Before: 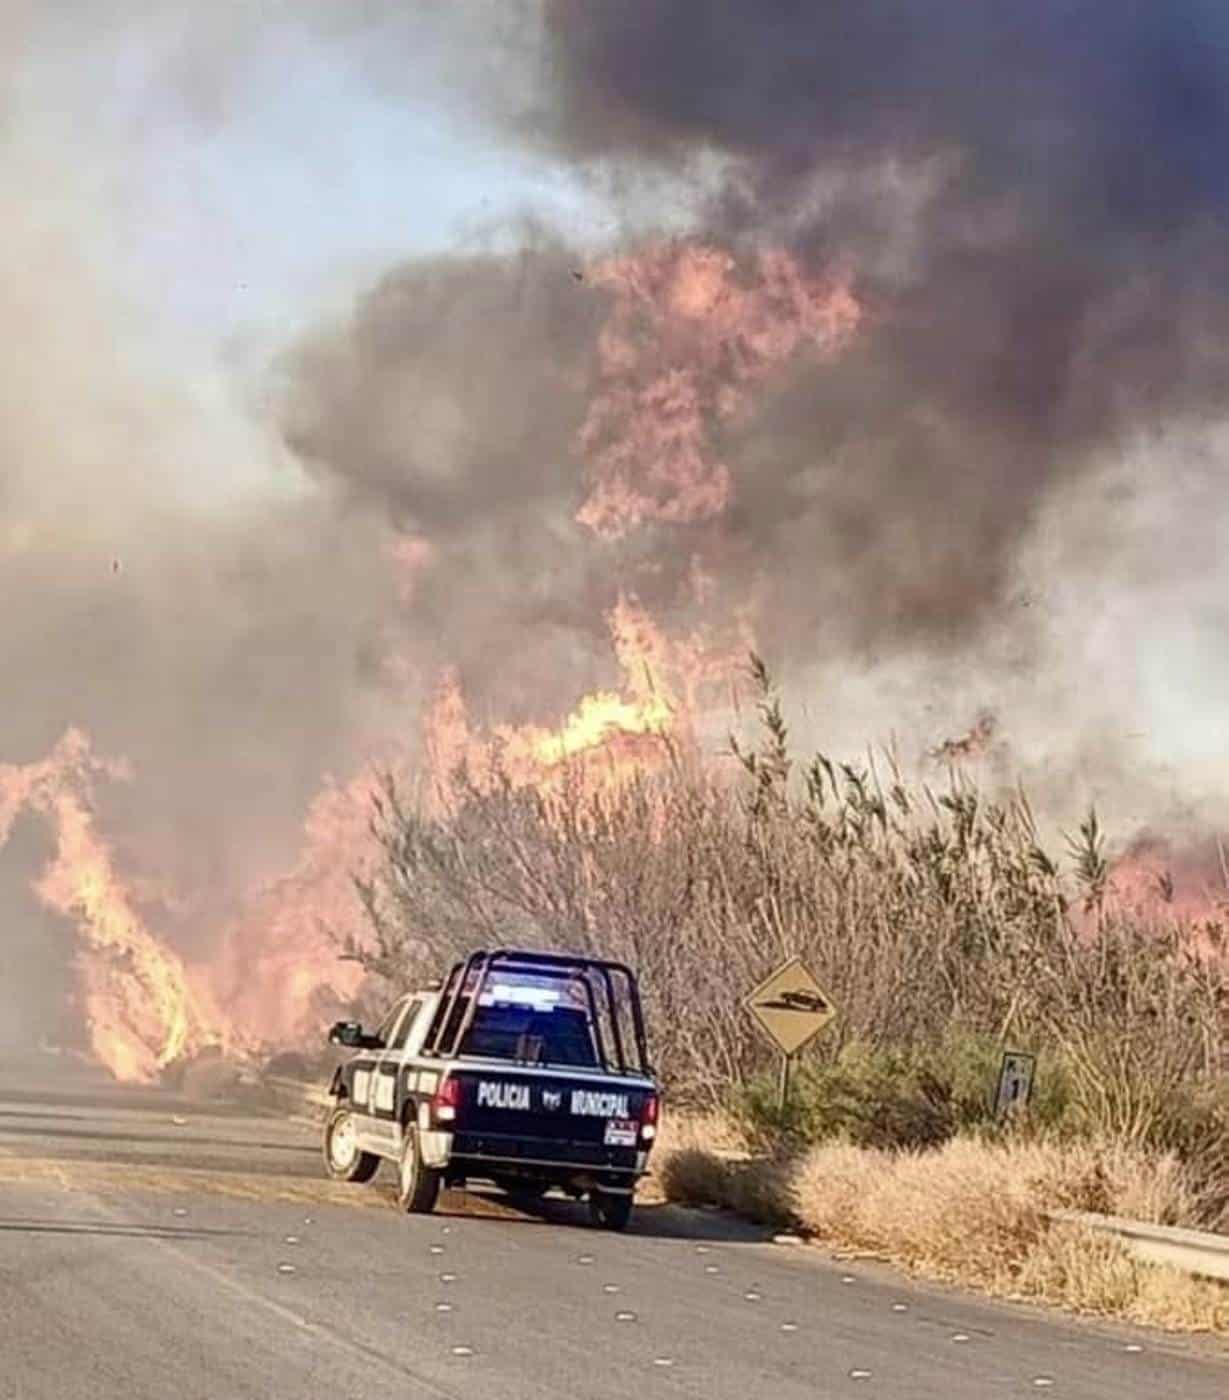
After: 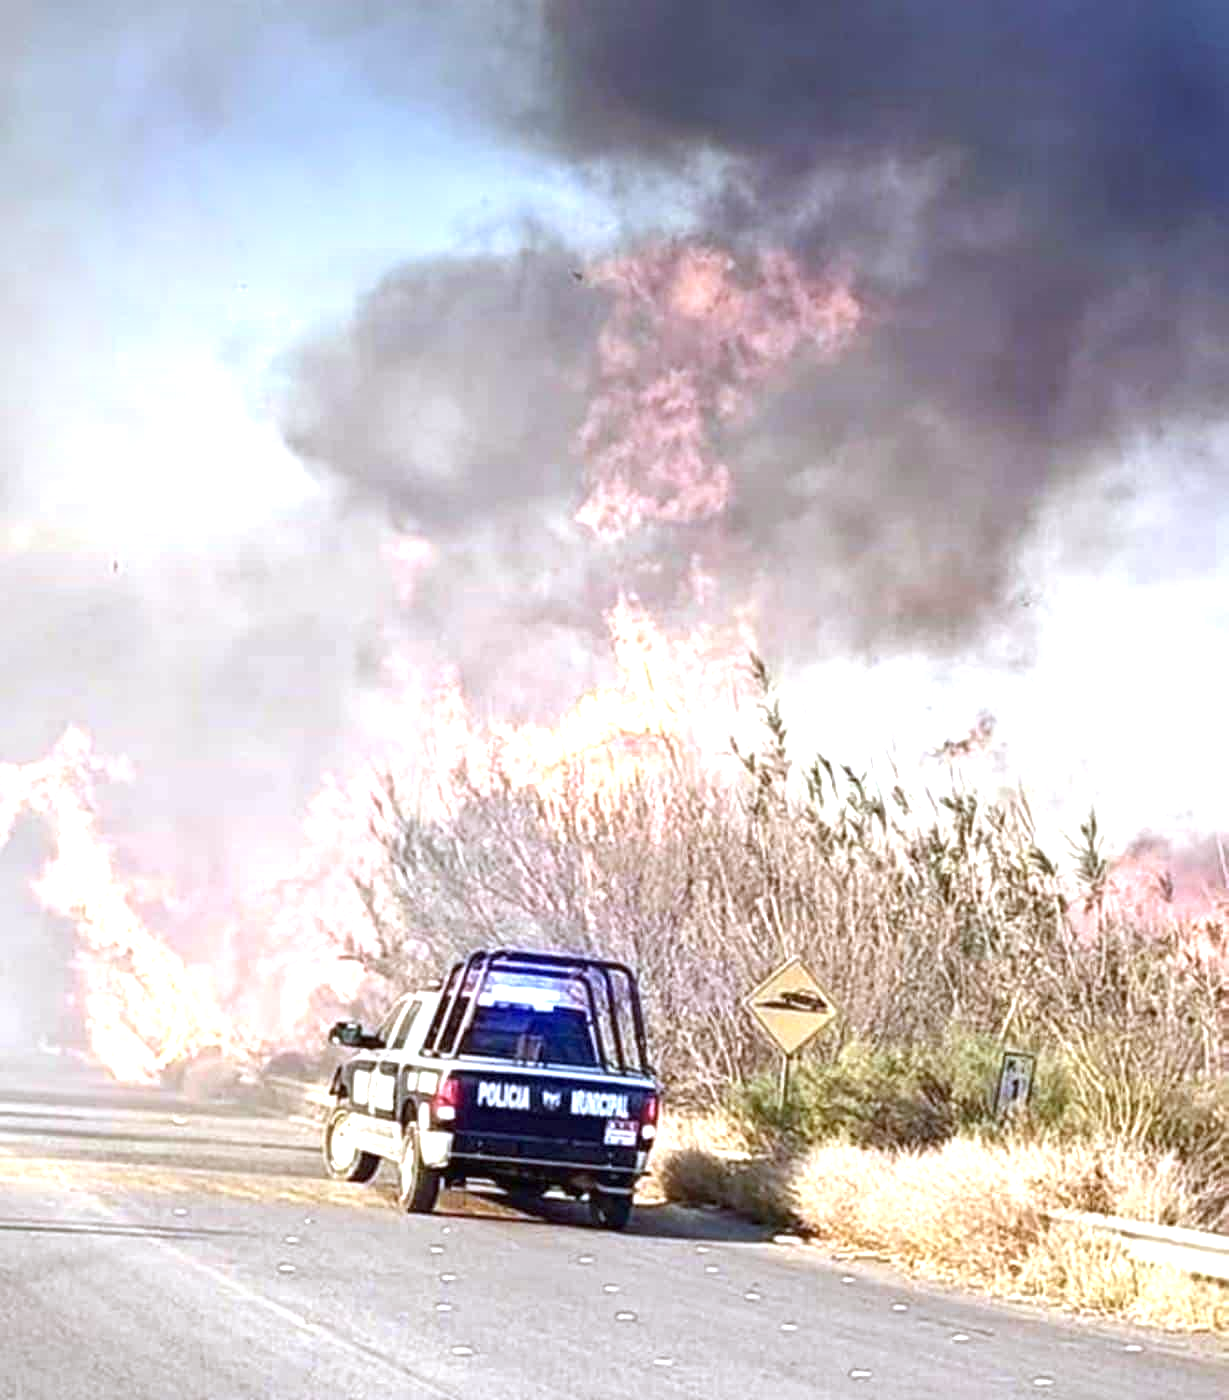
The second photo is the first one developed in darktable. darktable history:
exposure: exposure 1.2 EV, compensate highlight preservation false
tone equalizer: on, module defaults
white balance: red 0.926, green 1.003, blue 1.133
vignetting: fall-off start 97.52%, fall-off radius 100%, brightness -0.574, saturation 0, center (-0.027, 0.404), width/height ratio 1.368, unbound false
